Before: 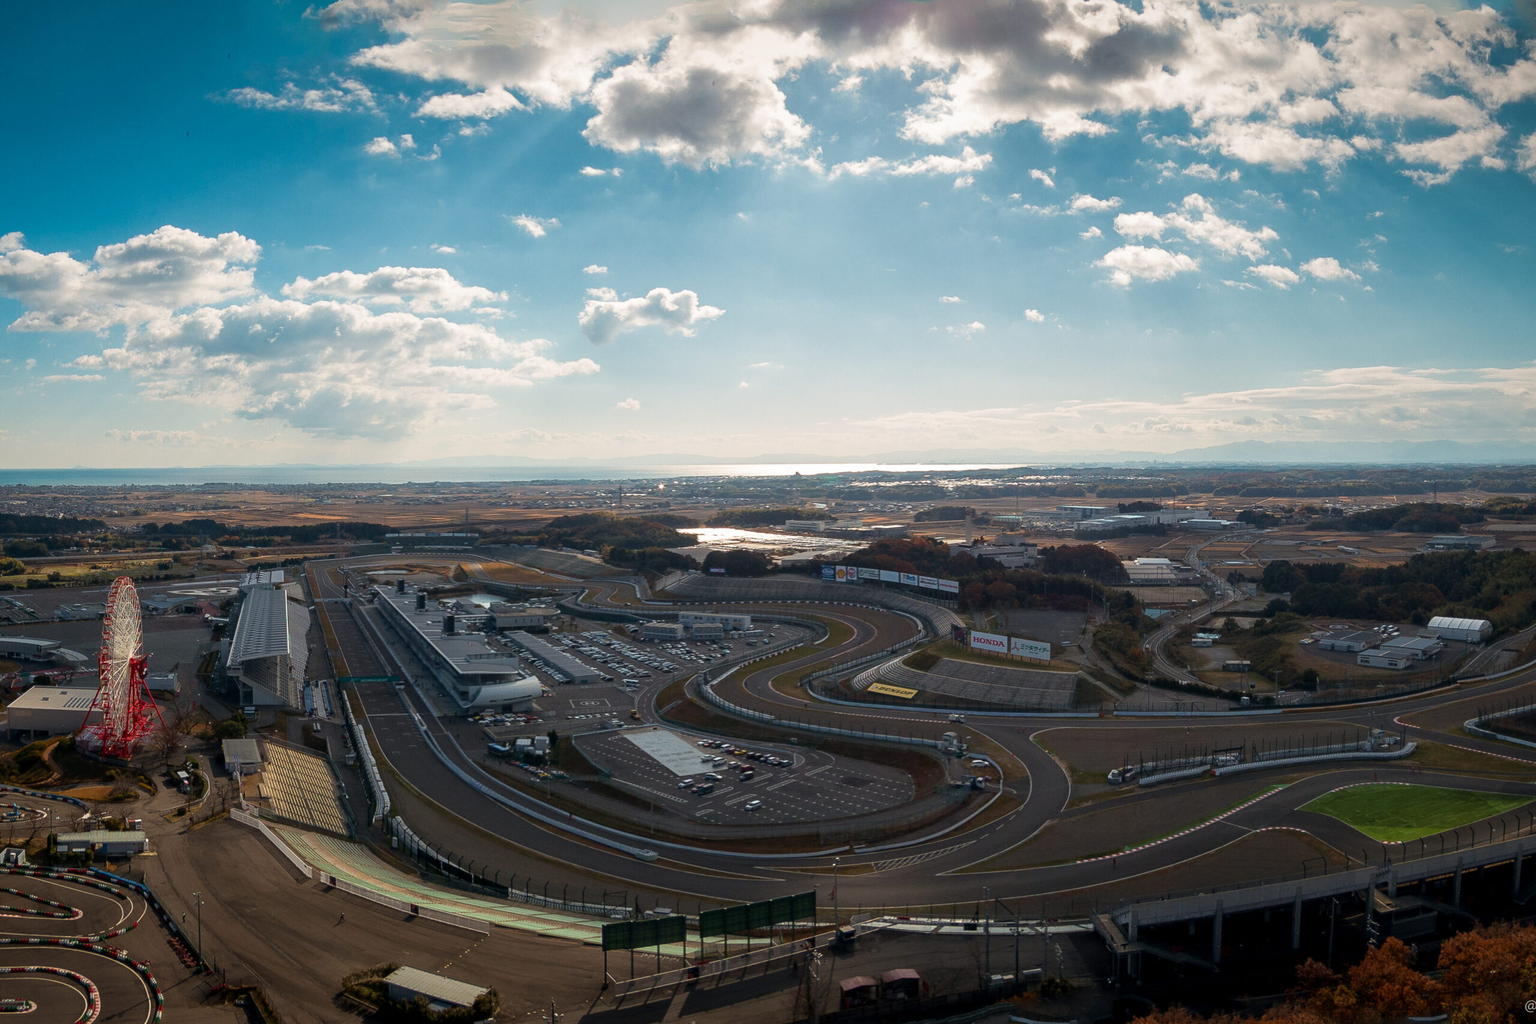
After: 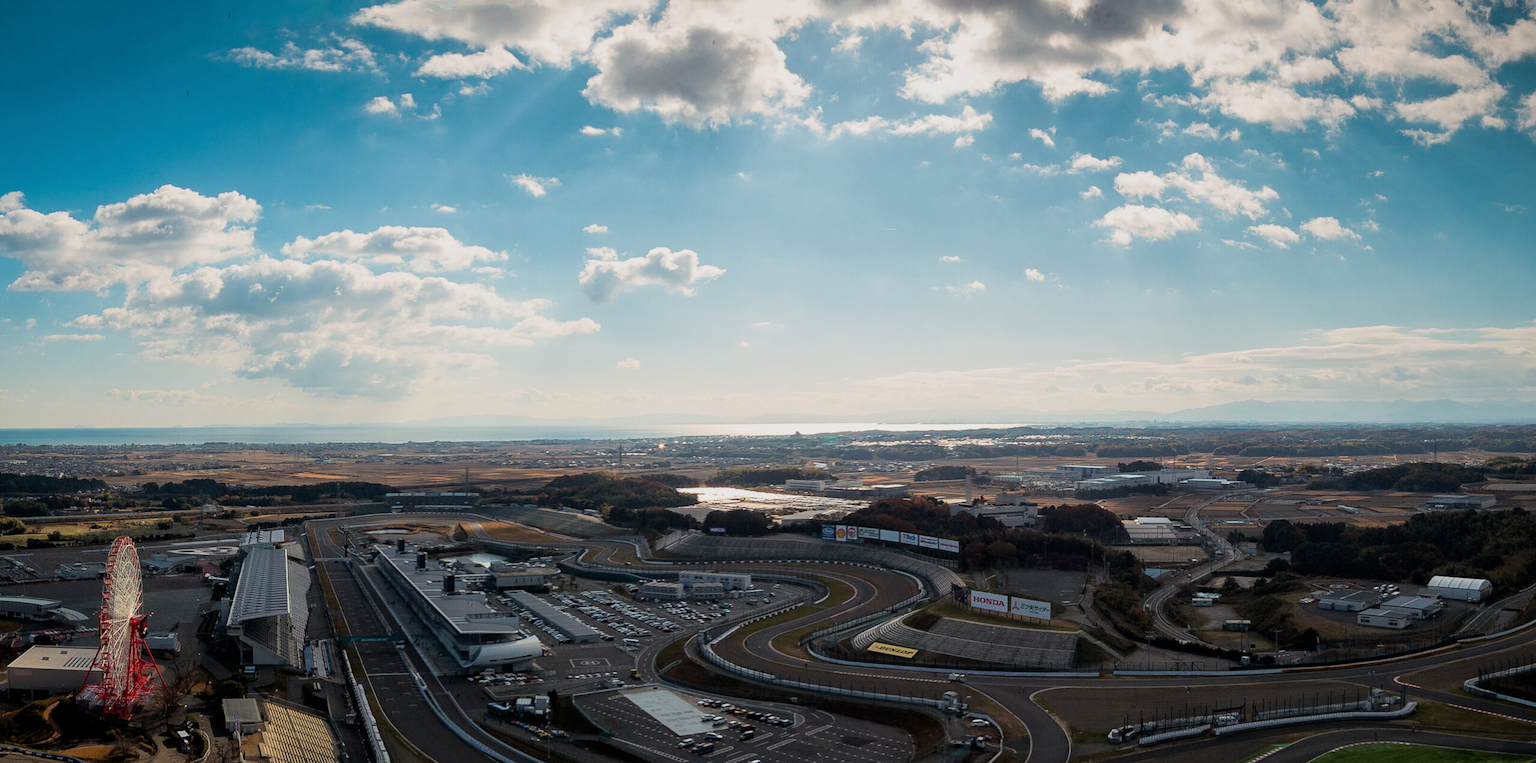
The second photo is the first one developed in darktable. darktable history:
crop: top 4.02%, bottom 21.396%
filmic rgb: middle gray luminance 9.11%, black relative exposure -10.64 EV, white relative exposure 3.45 EV, threshold 5.97 EV, target black luminance 0%, hardness 5.99, latitude 59.6%, contrast 1.091, highlights saturation mix 3.79%, shadows ↔ highlights balance 28.79%, color science v6 (2022), enable highlight reconstruction true
